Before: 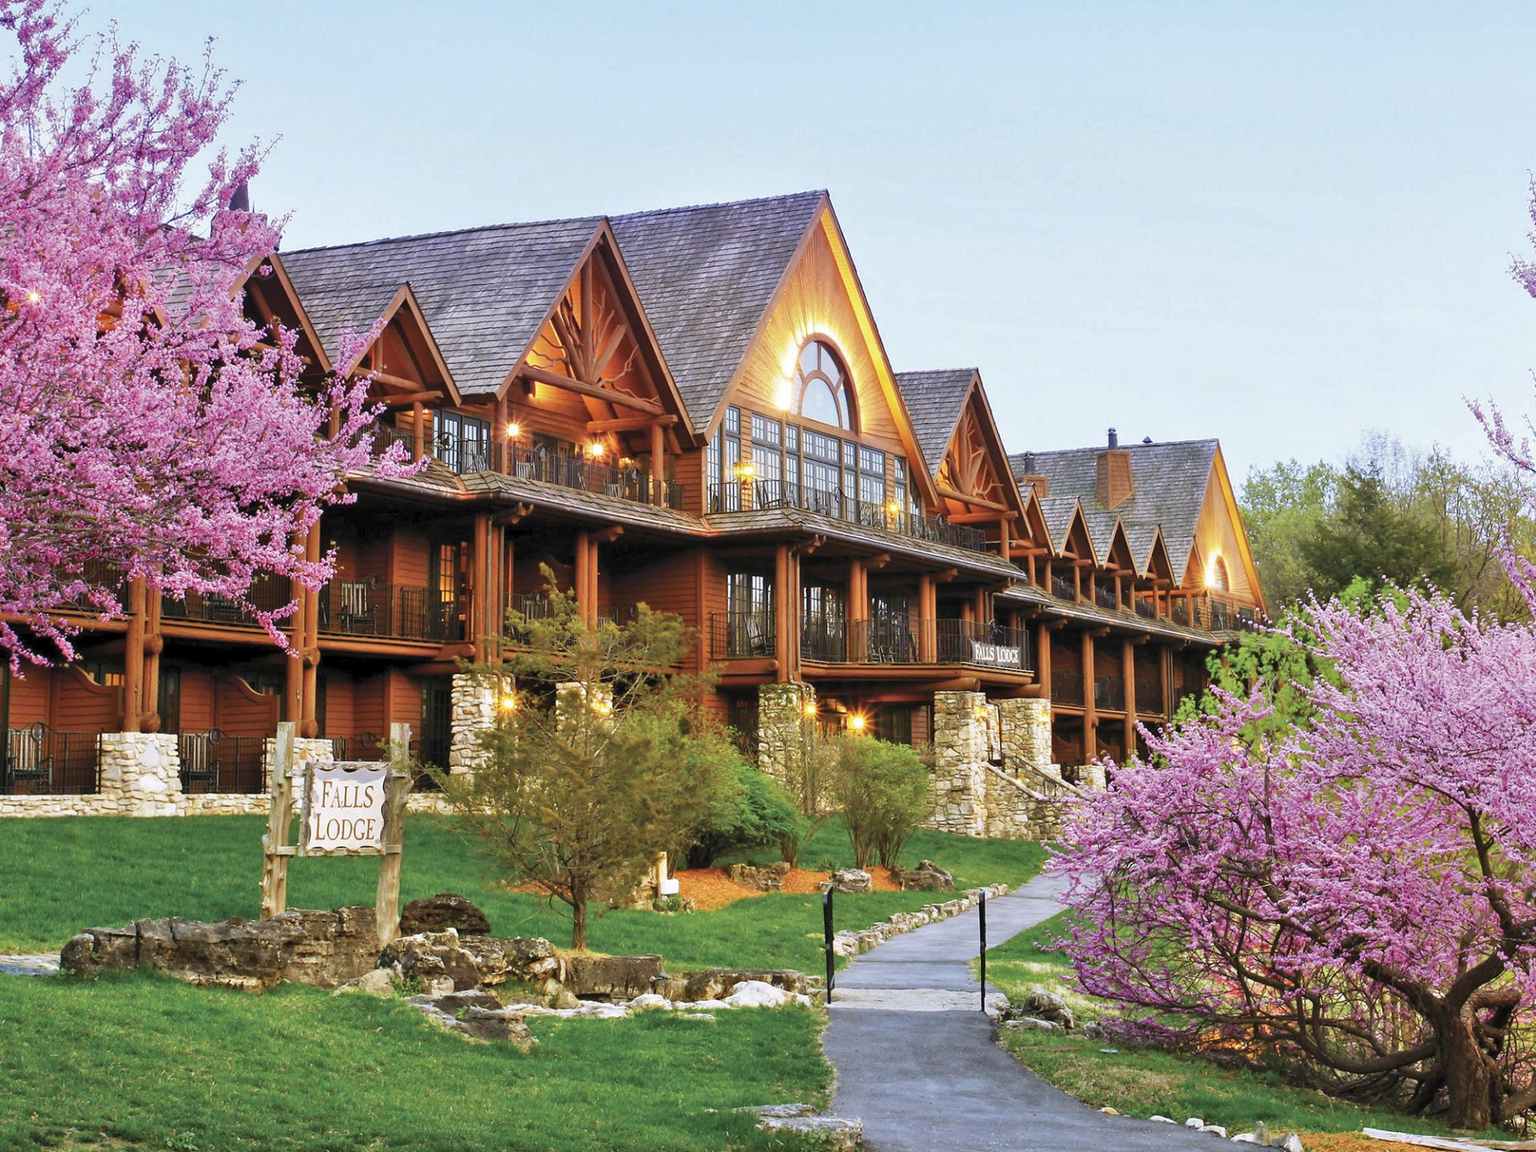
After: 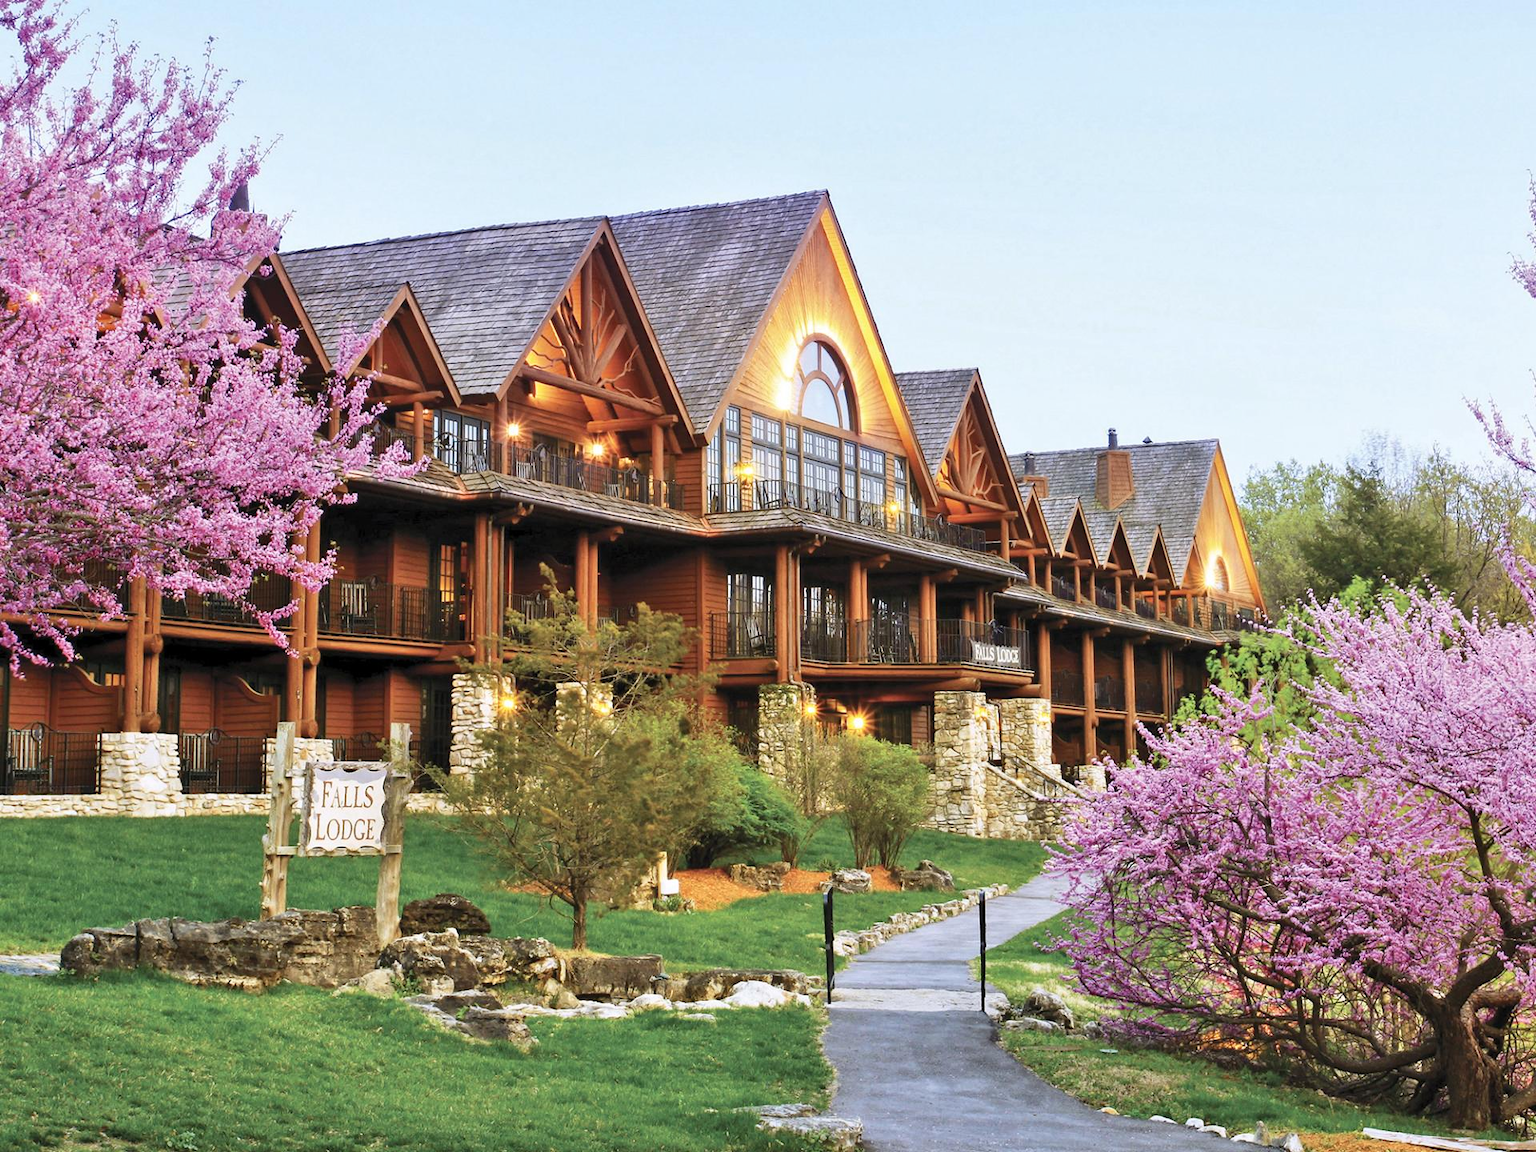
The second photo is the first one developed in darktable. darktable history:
contrast brightness saturation: contrast 0.148, brightness 0.053
